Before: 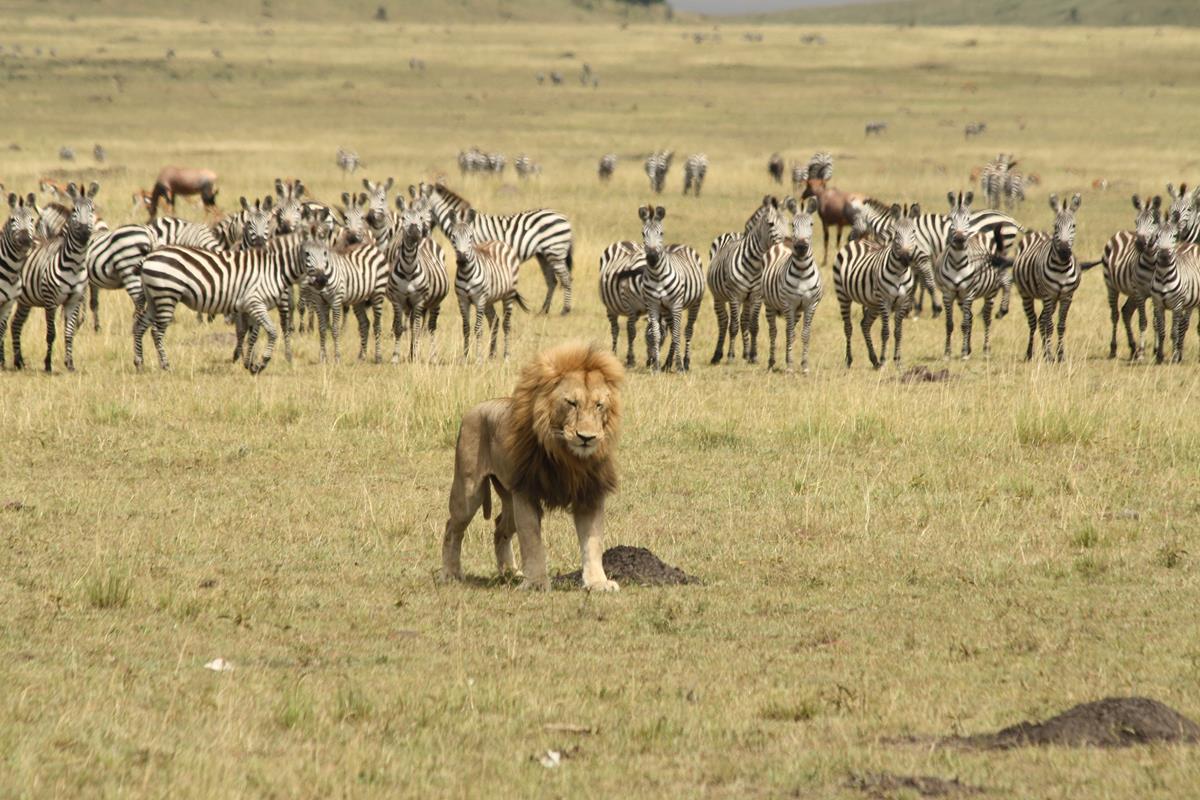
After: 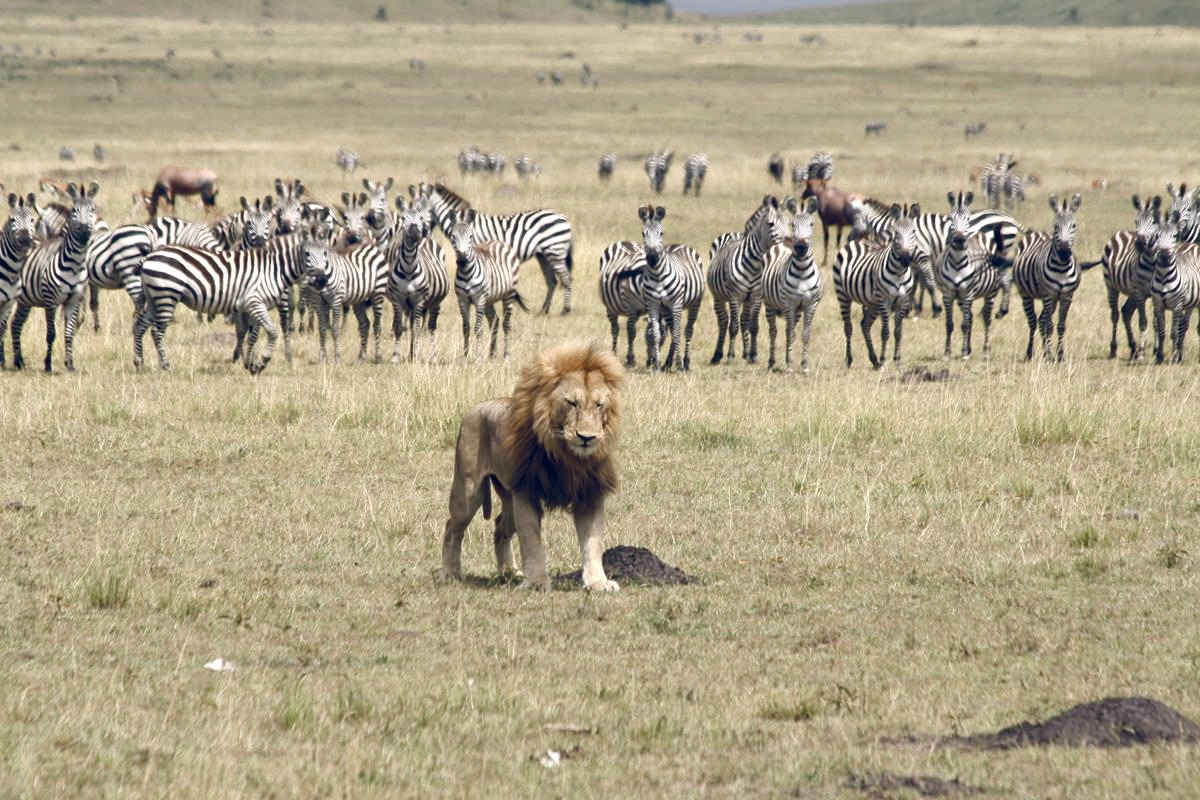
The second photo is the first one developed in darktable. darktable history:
color balance rgb: highlights gain › chroma 2.94%, highlights gain › hue 60.57°, global offset › chroma 0.25%, global offset › hue 256.52°, perceptual saturation grading › global saturation 20%, perceptual saturation grading › highlights -50%, perceptual saturation grading › shadows 30%, contrast 15%
white balance: red 0.926, green 1.003, blue 1.133
